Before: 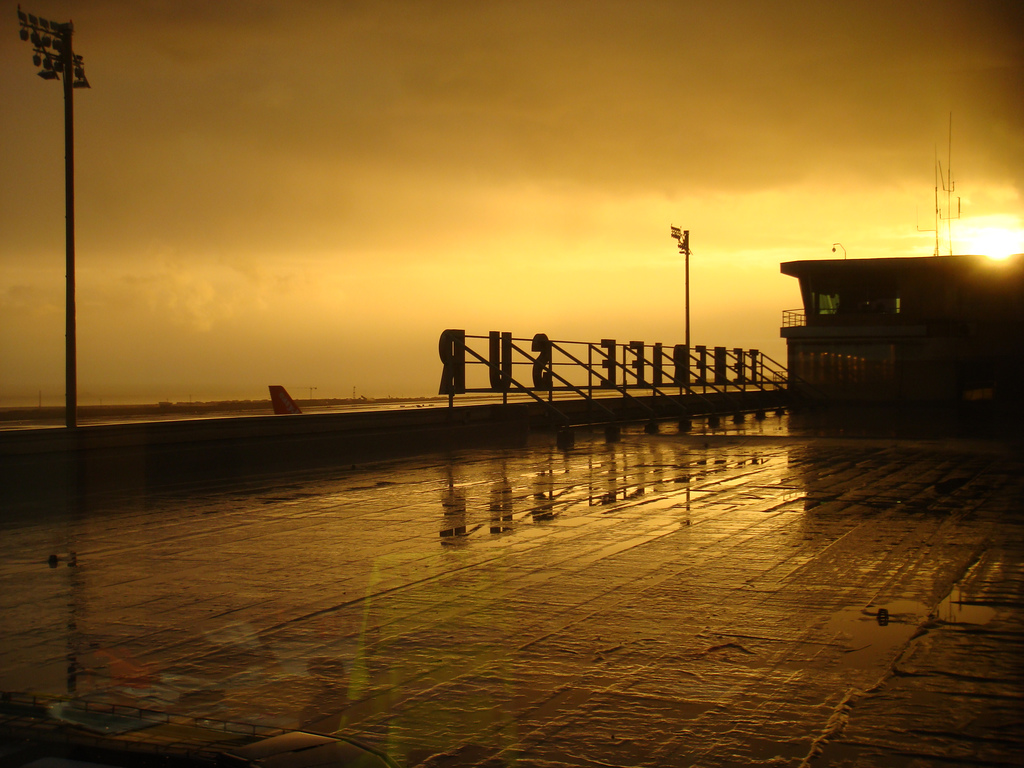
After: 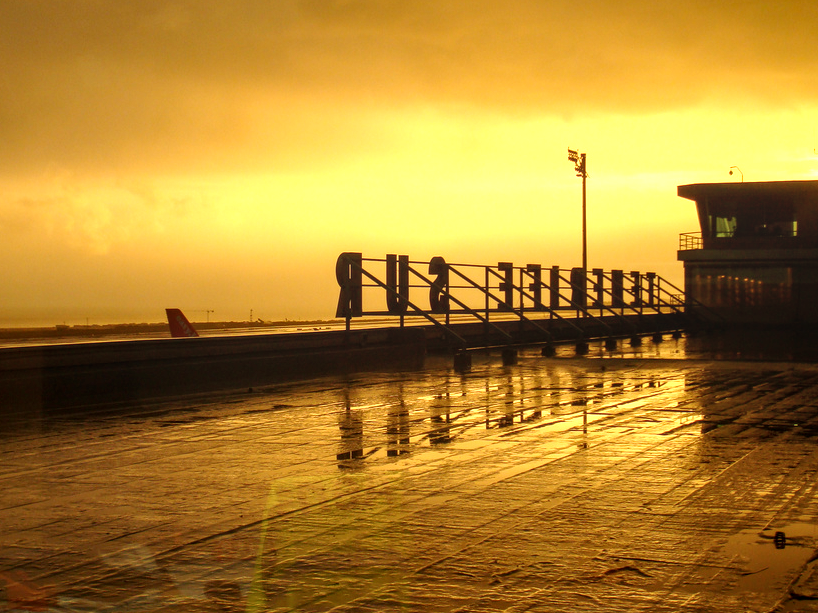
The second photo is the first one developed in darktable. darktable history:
exposure: black level correction 0, exposure 0.7 EV, compensate exposure bias true, compensate highlight preservation false
crop and rotate: left 10.071%, top 10.071%, right 10.02%, bottom 10.02%
local contrast: on, module defaults
